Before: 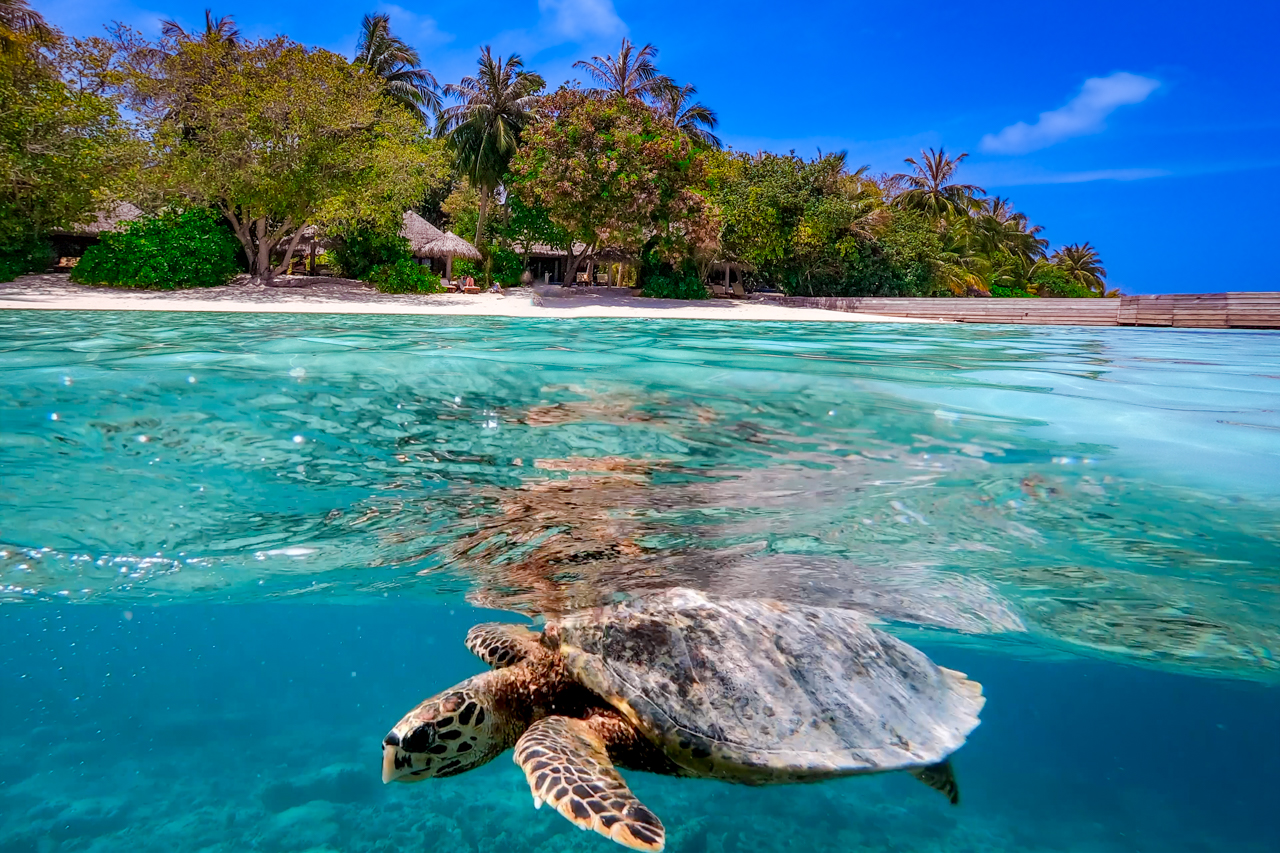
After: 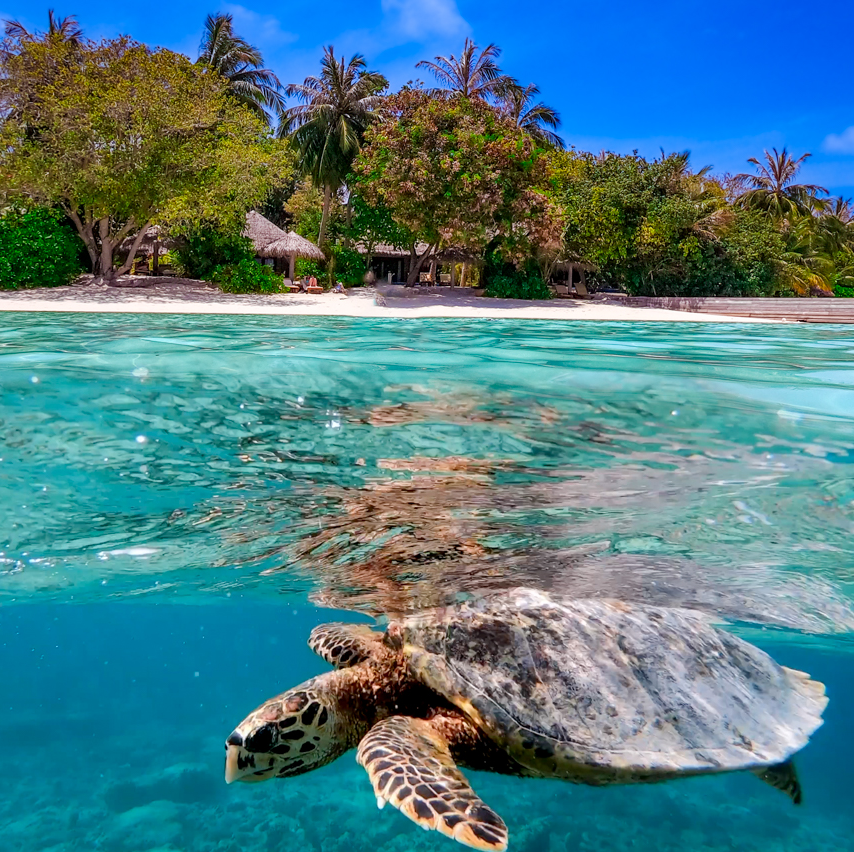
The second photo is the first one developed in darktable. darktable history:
crop and rotate: left 12.333%, right 20.892%
